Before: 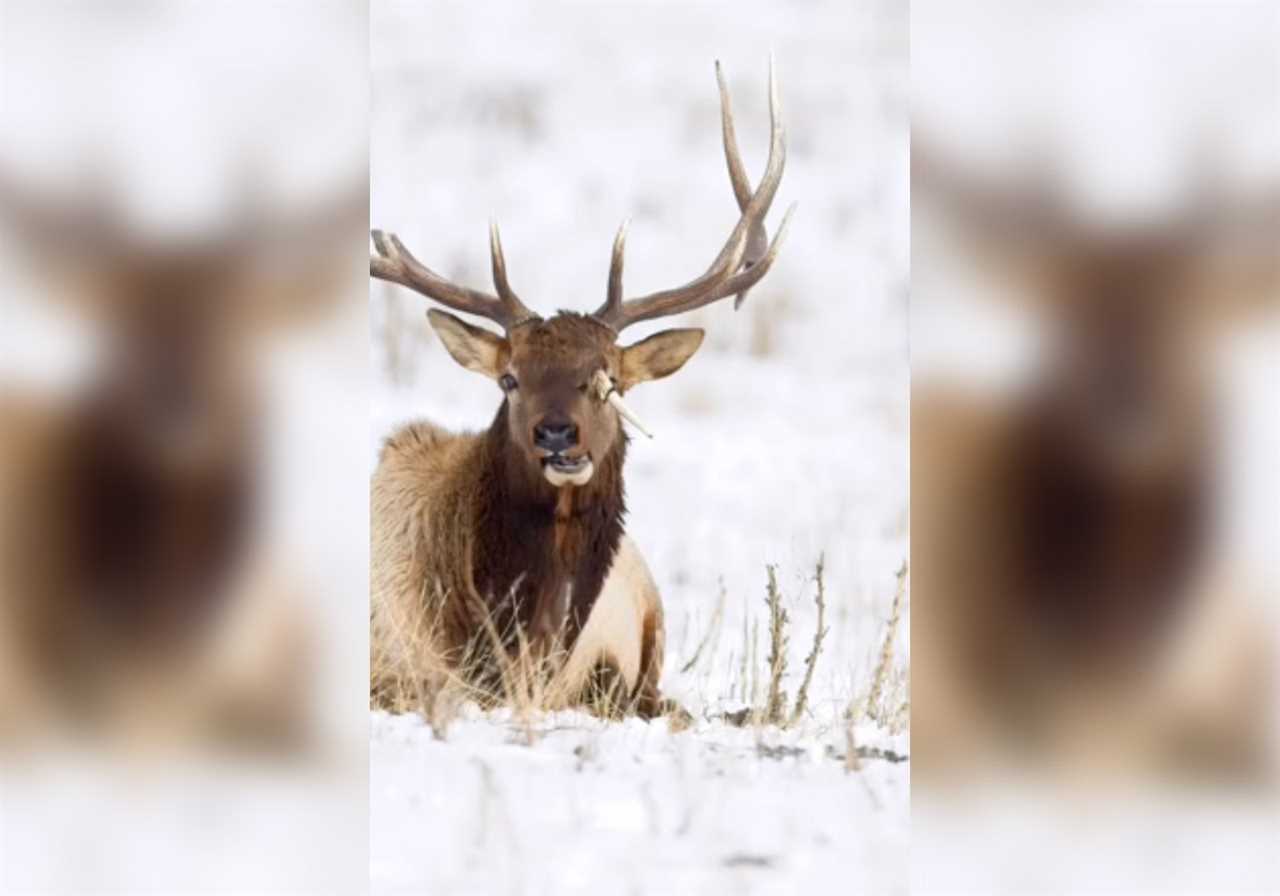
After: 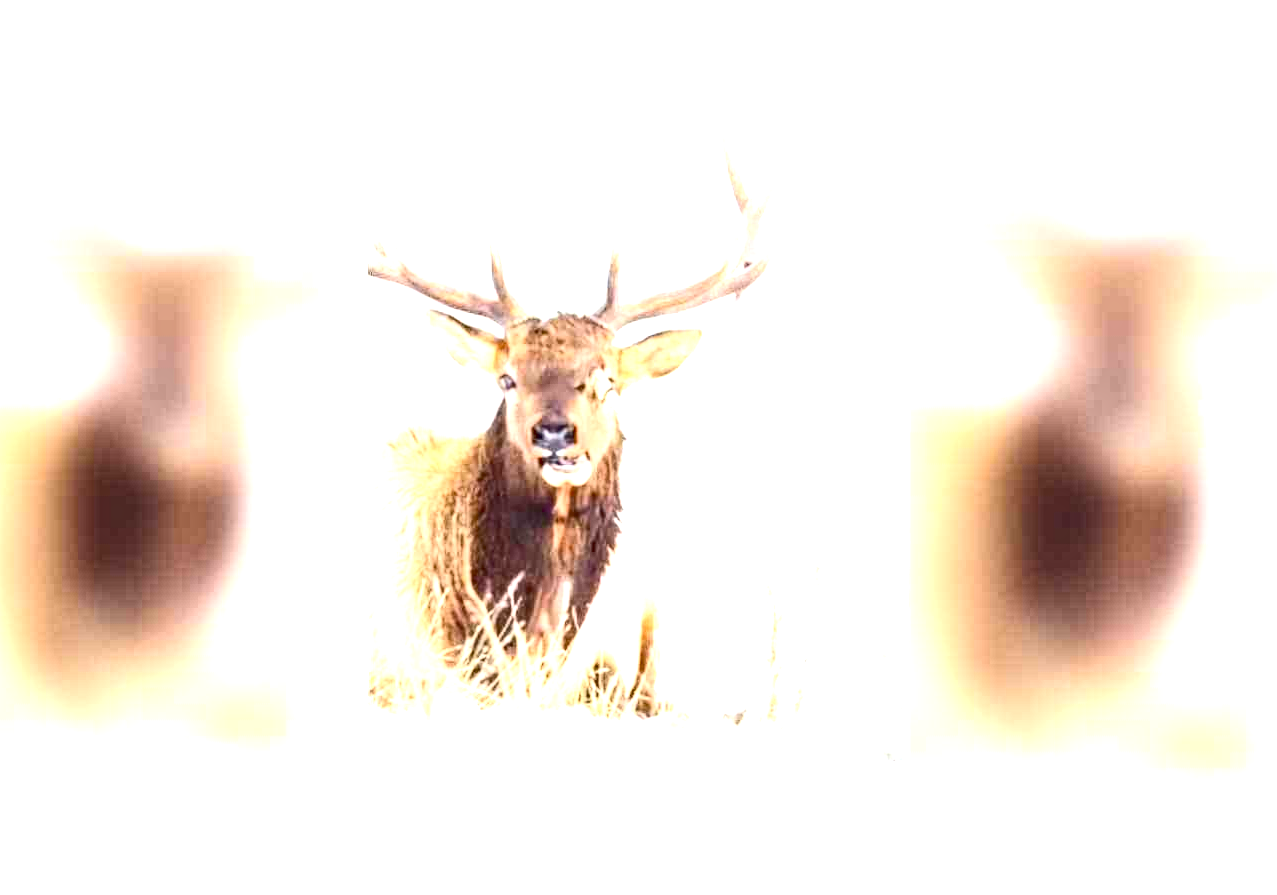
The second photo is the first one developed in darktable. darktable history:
contrast brightness saturation: contrast 0.278
exposure: black level correction 0, exposure 2.373 EV, compensate exposure bias true, compensate highlight preservation false
crop and rotate: left 0.193%, bottom 0.012%
local contrast: detail 130%
haze removal: adaptive false
